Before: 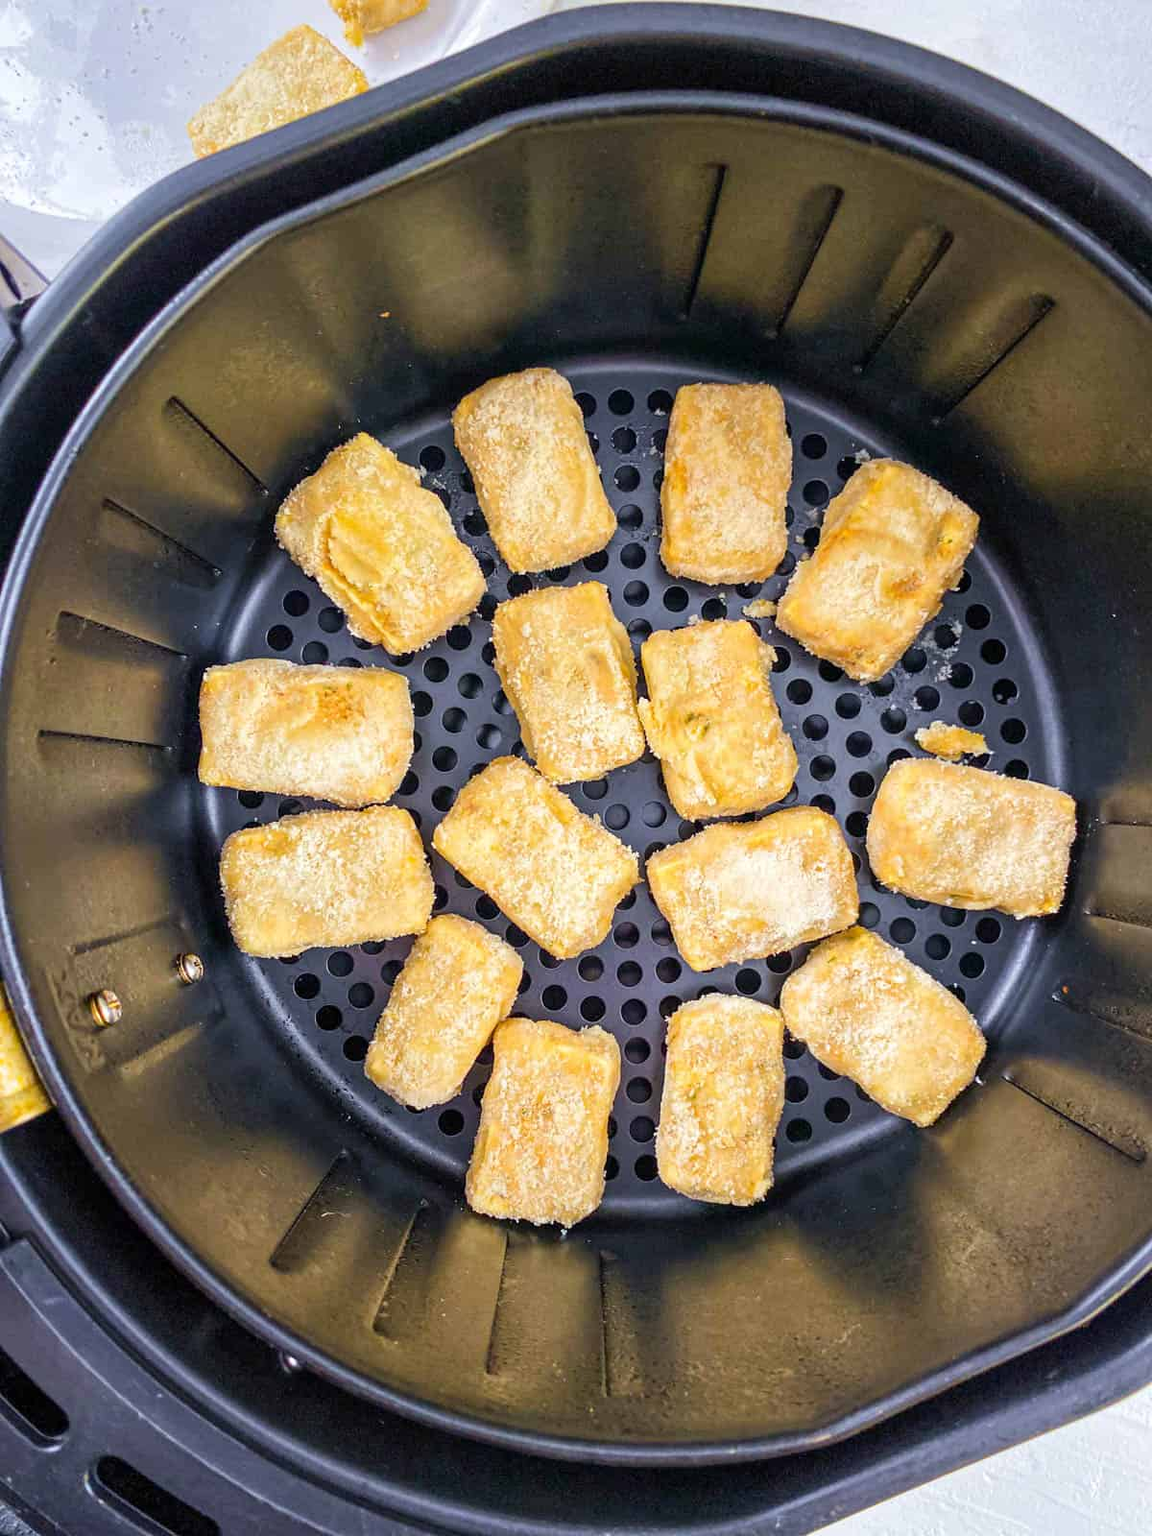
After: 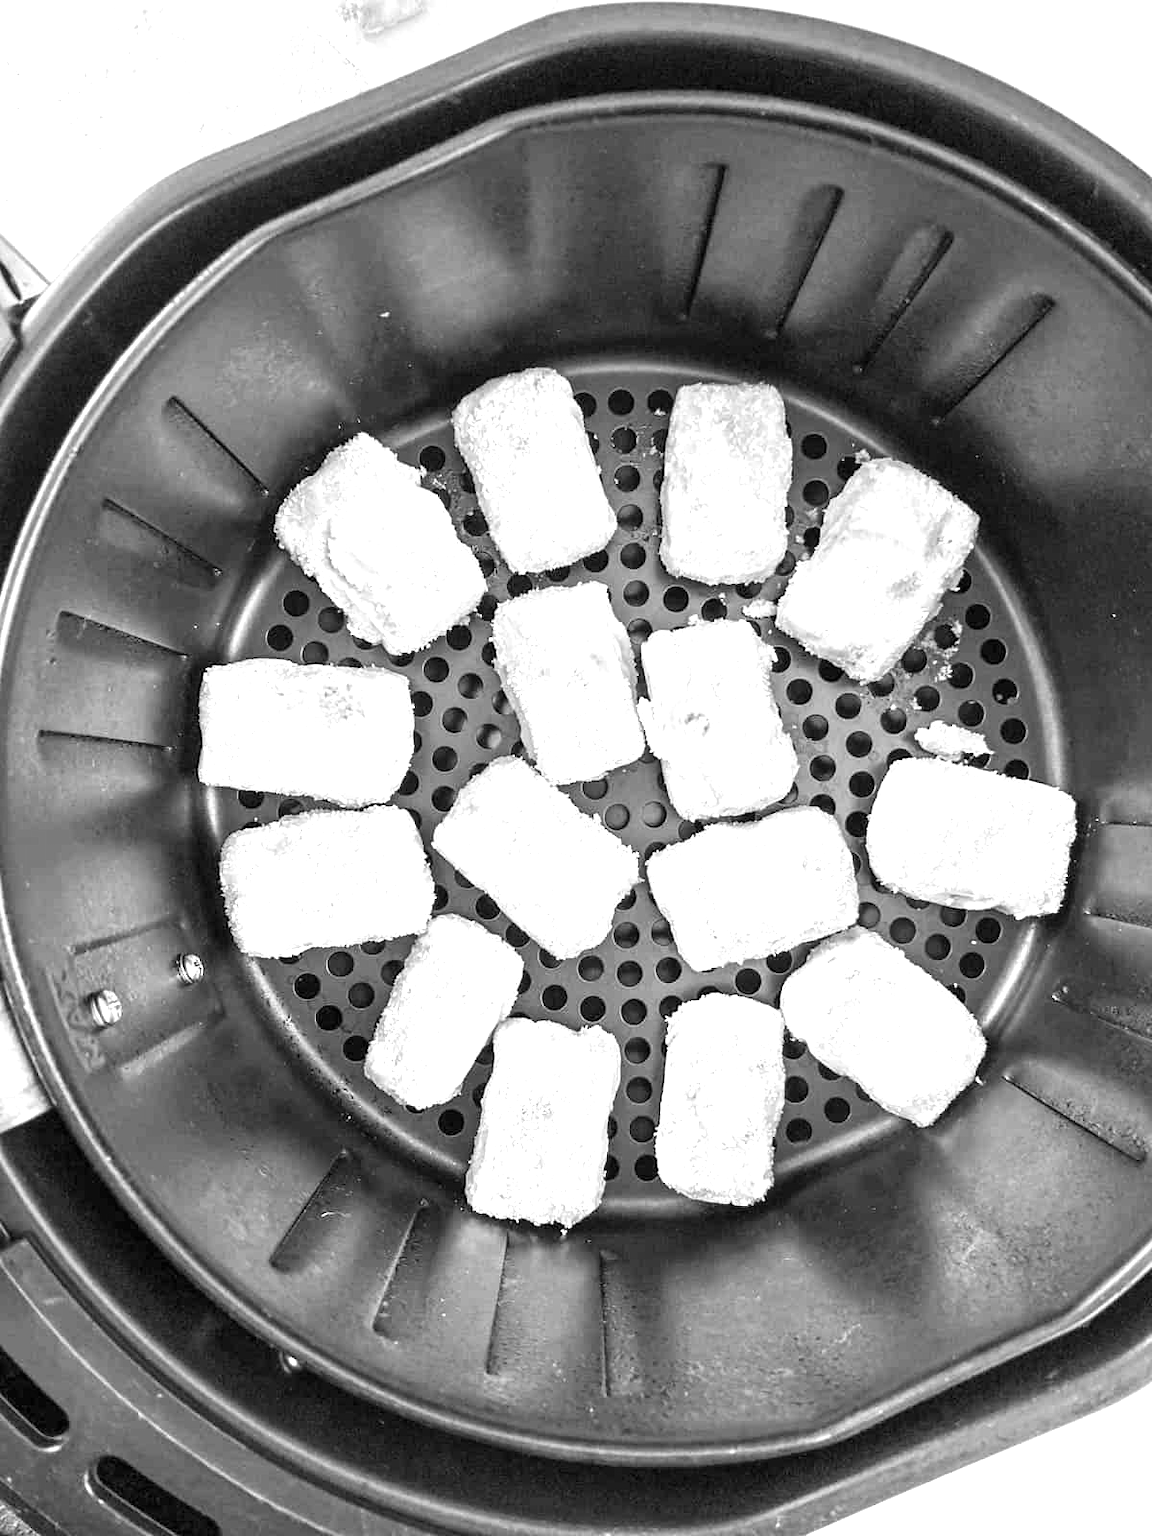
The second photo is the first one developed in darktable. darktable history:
monochrome: on, module defaults
exposure: black level correction 0, exposure 1.015 EV, compensate exposure bias true, compensate highlight preservation false
